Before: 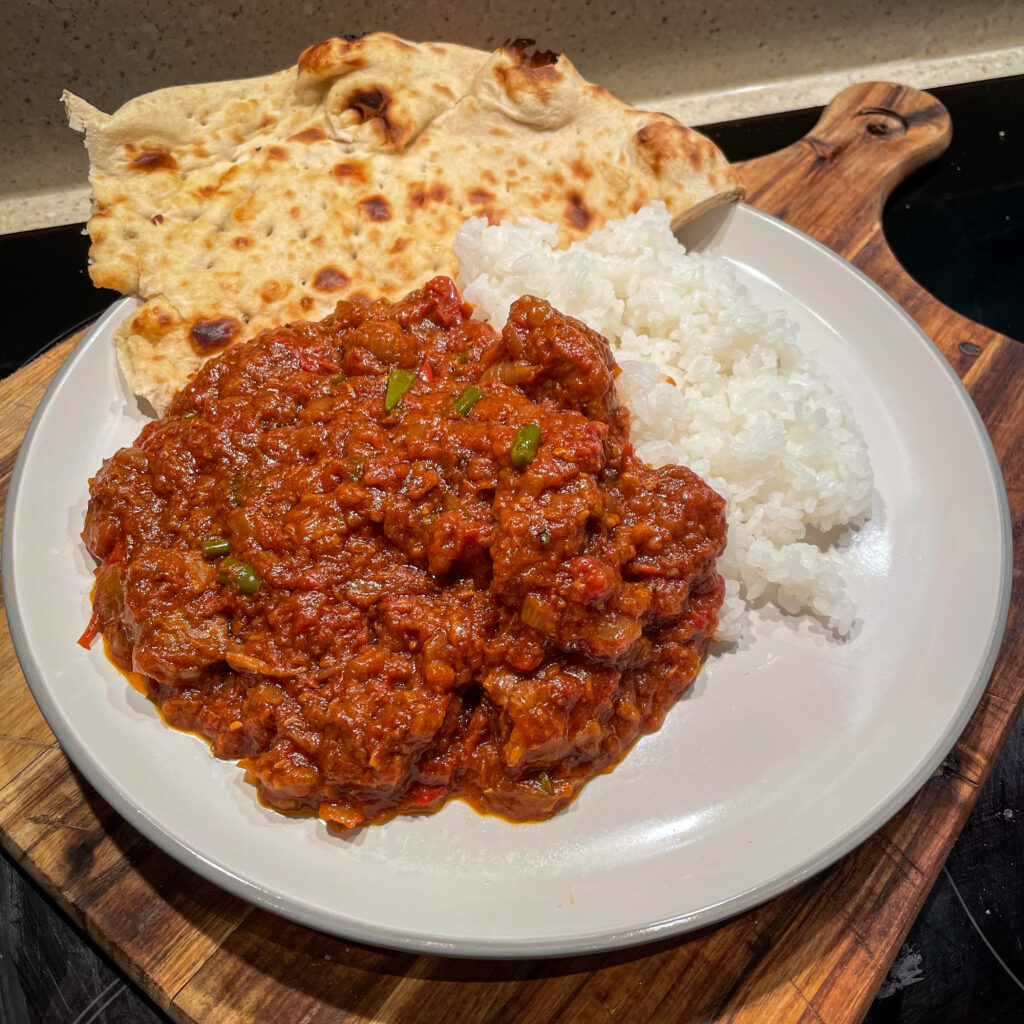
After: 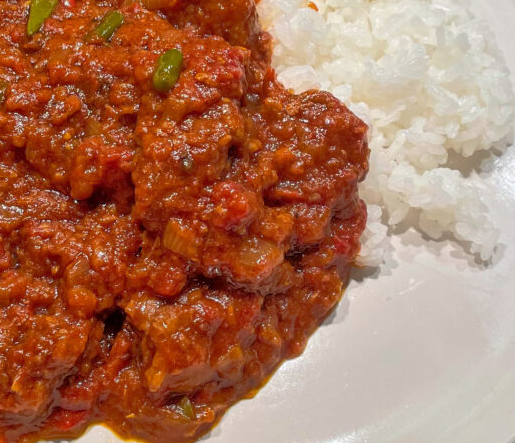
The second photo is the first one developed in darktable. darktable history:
crop: left 35.03%, top 36.625%, right 14.663%, bottom 20.057%
tone equalizer: -8 EV -0.528 EV, -7 EV -0.319 EV, -6 EV -0.083 EV, -5 EV 0.413 EV, -4 EV 0.985 EV, -3 EV 0.791 EV, -2 EV -0.01 EV, -1 EV 0.14 EV, +0 EV -0.012 EV, smoothing 1
